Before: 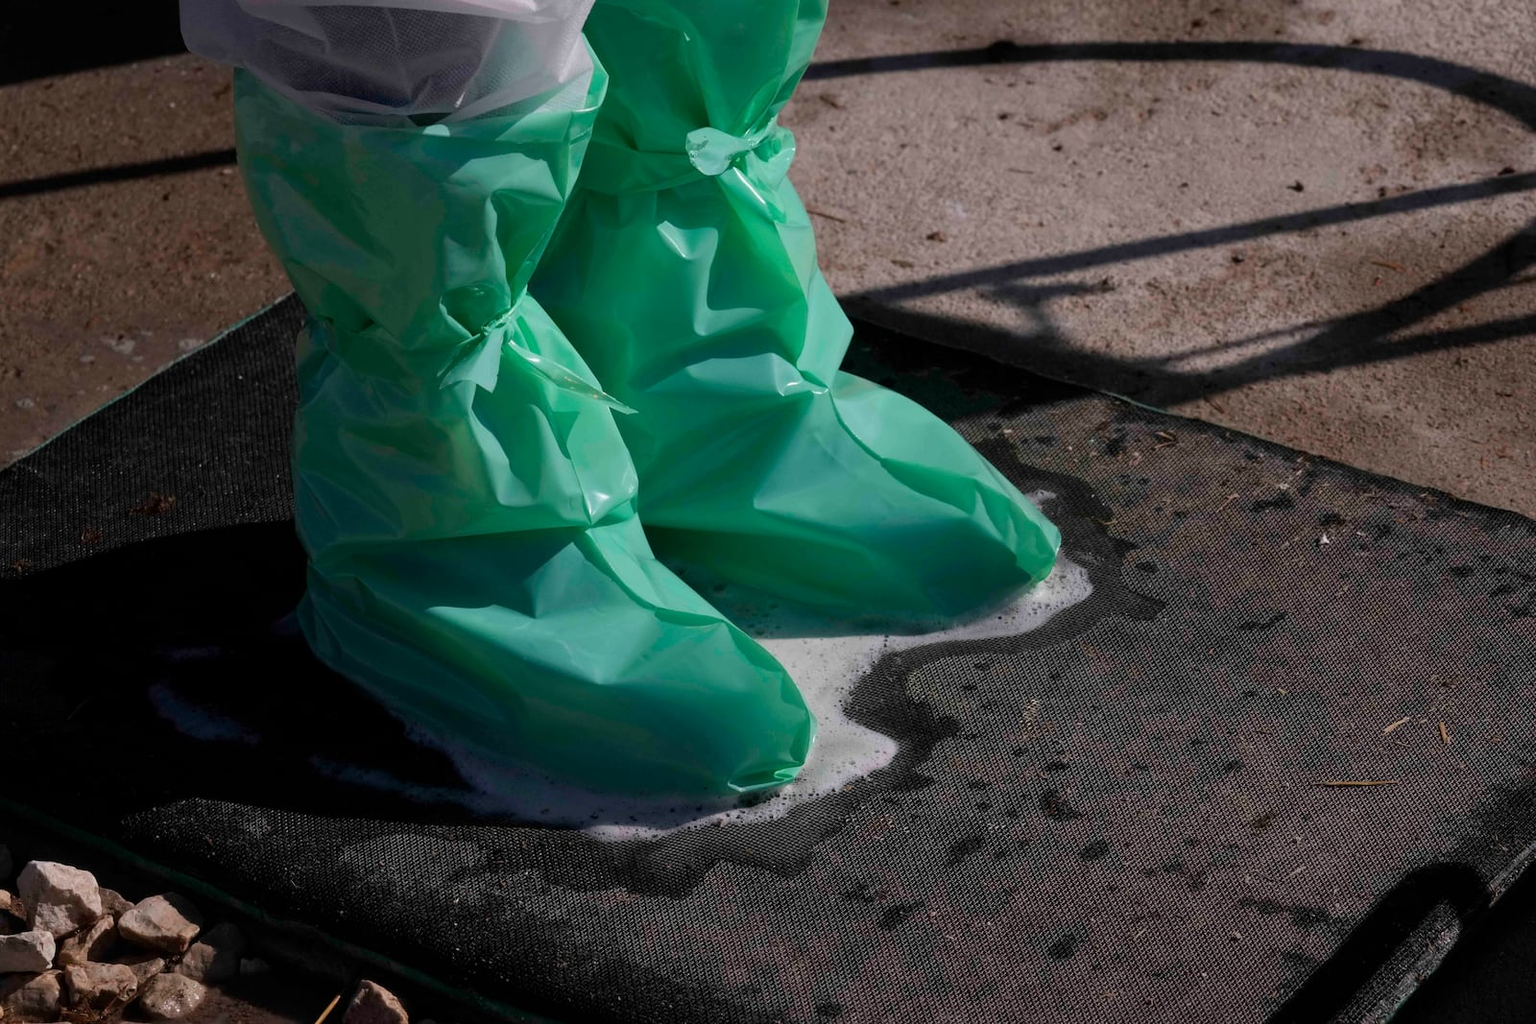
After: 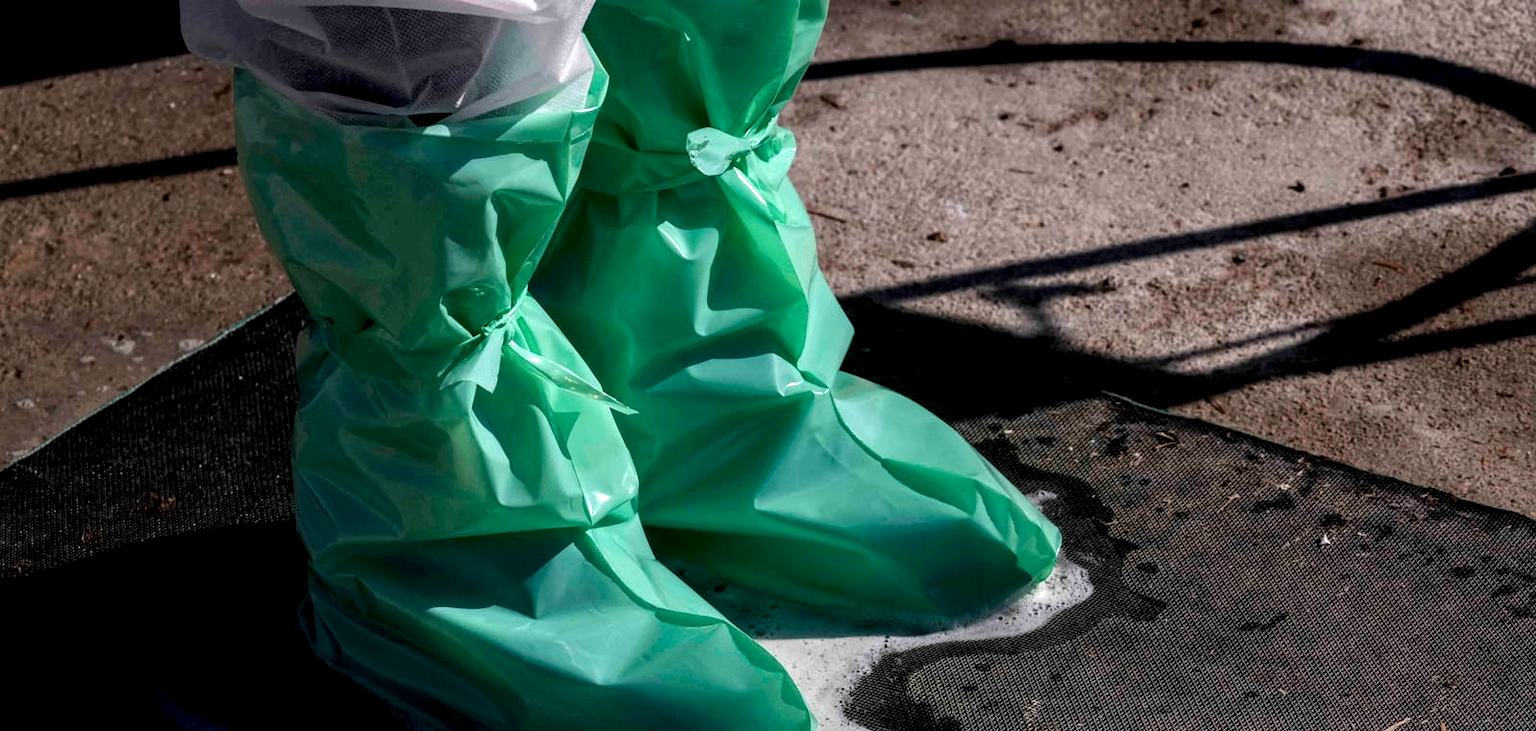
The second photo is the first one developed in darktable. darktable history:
crop: right 0%, bottom 28.616%
color correction: highlights b* 0.006, saturation 1.09
local contrast: highlights 18%, detail 186%
